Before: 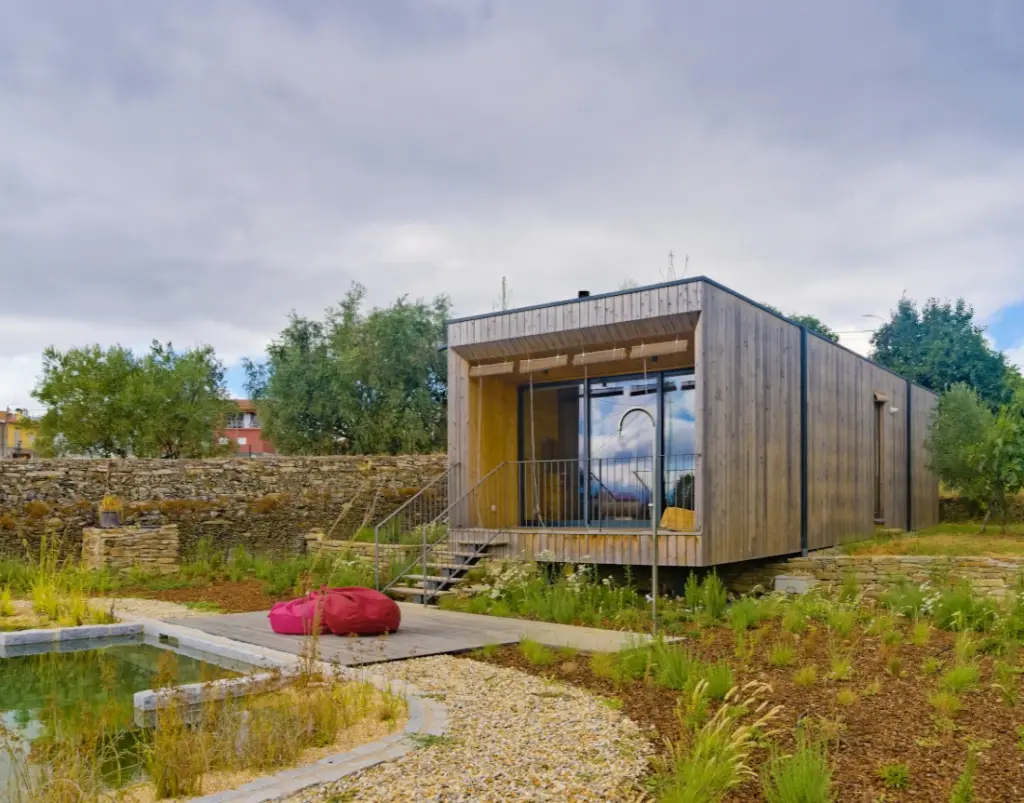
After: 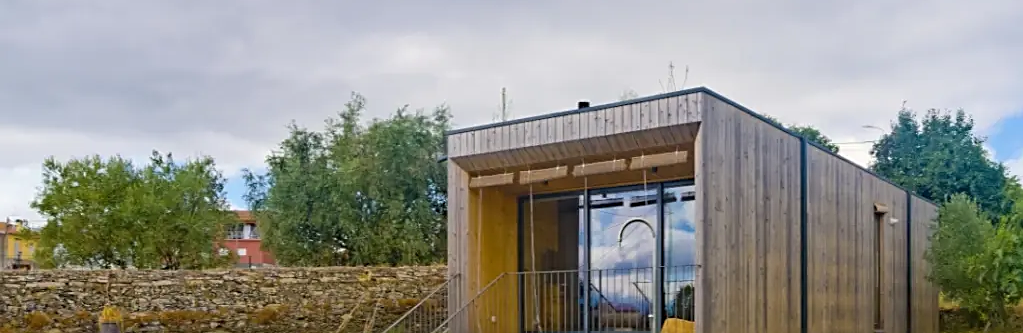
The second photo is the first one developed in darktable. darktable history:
crop and rotate: top 23.777%, bottom 34.706%
sharpen: on, module defaults
